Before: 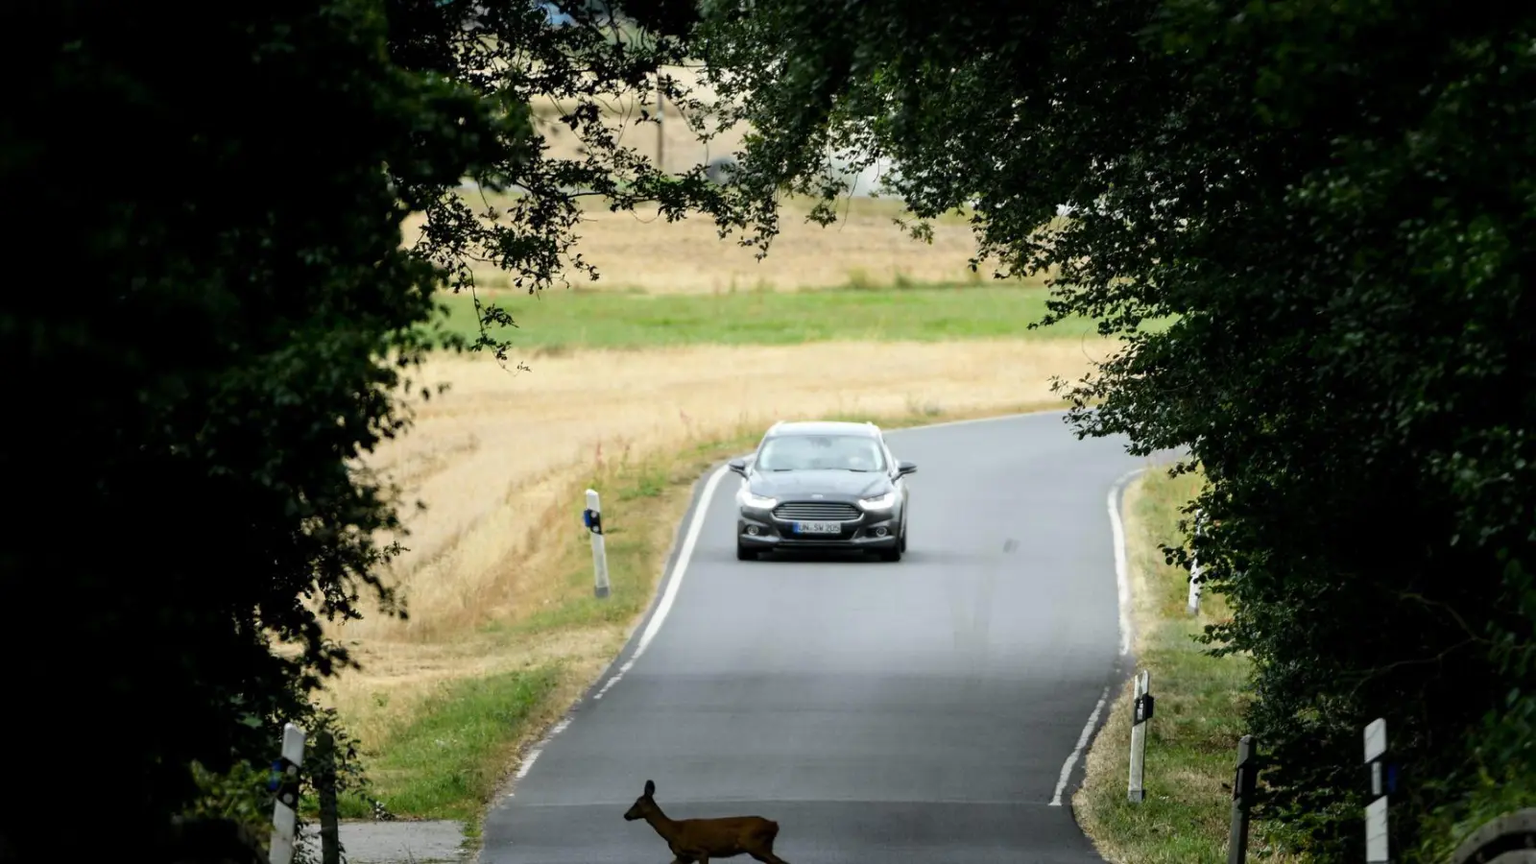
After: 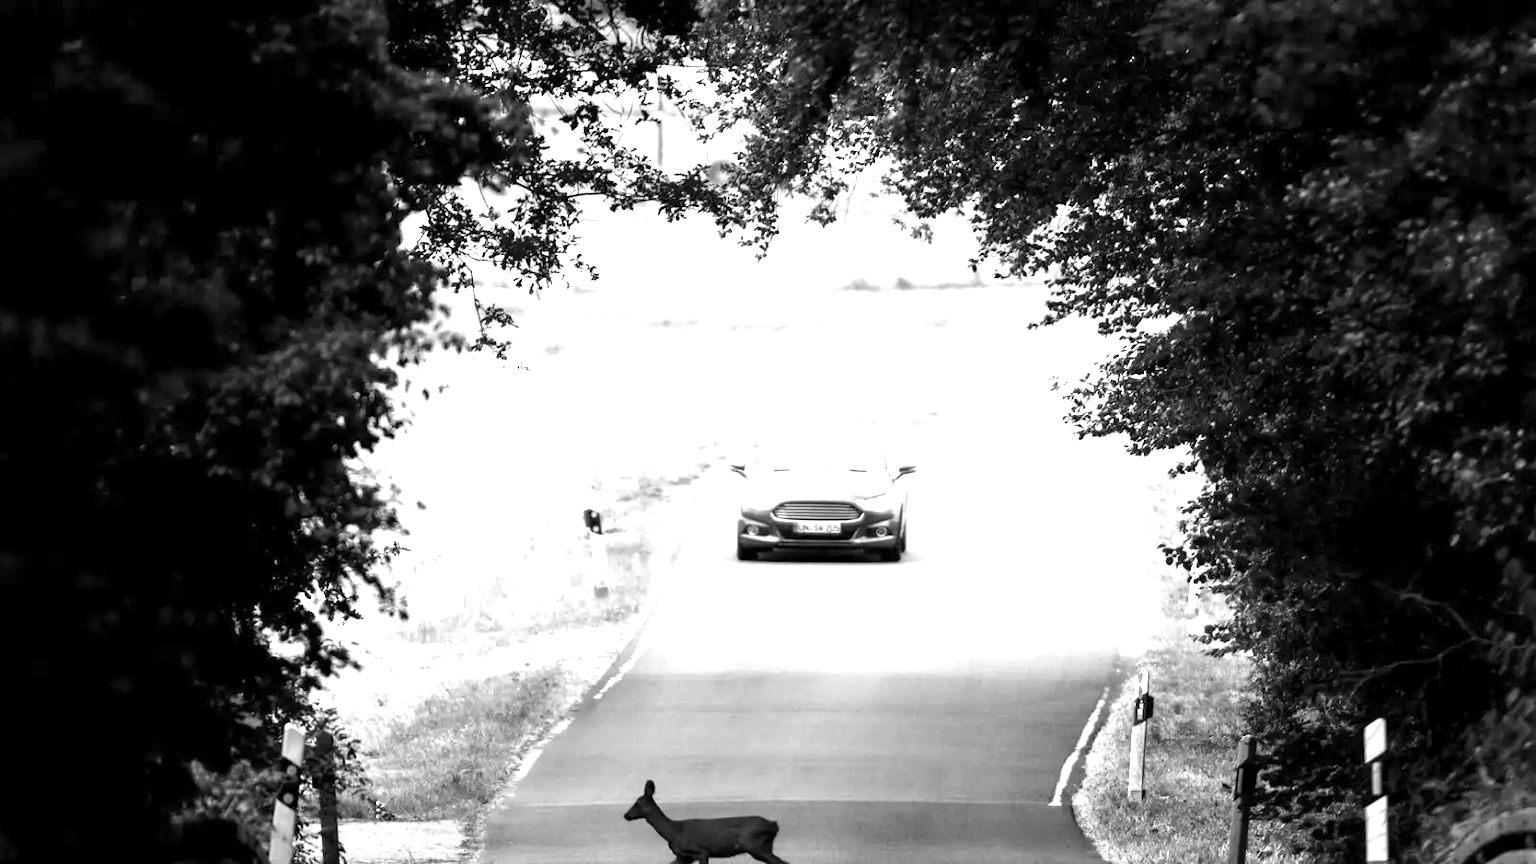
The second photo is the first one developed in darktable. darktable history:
monochrome: on, module defaults
exposure: exposure 1.5 EV, compensate highlight preservation false
local contrast: mode bilateral grid, contrast 20, coarseness 50, detail 120%, midtone range 0.2
